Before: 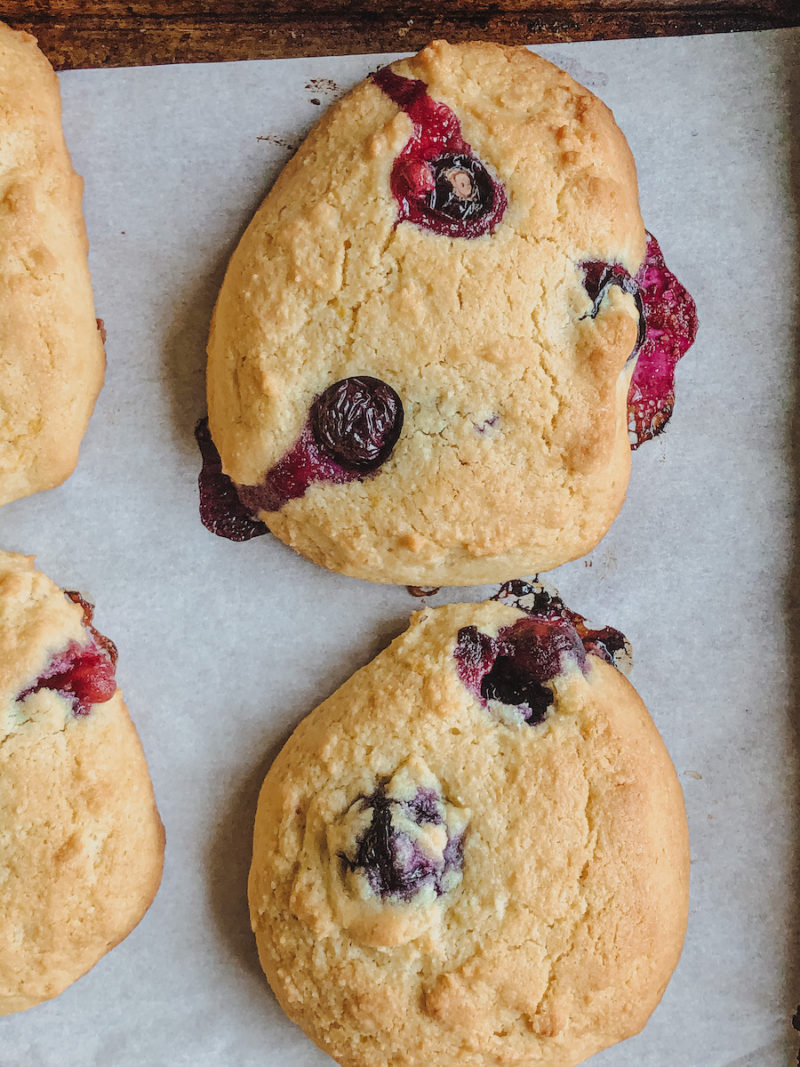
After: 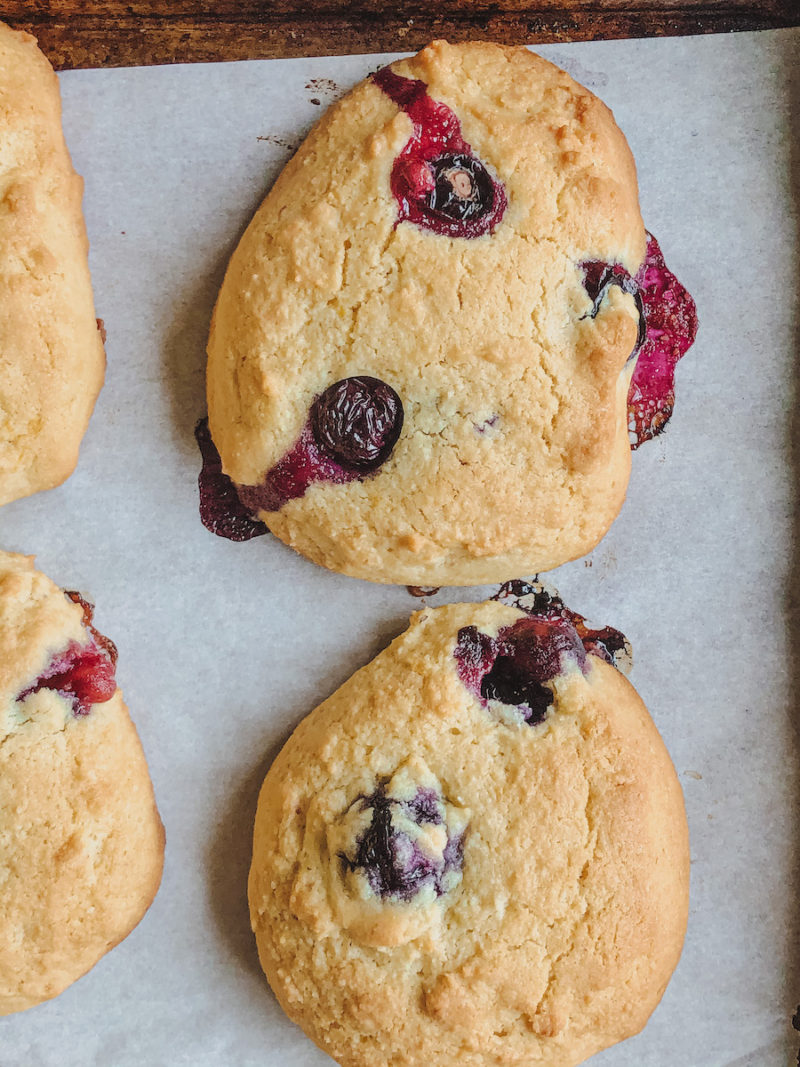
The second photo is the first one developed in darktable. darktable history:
tone equalizer: -7 EV 0.151 EV, -6 EV 0.594 EV, -5 EV 1.13 EV, -4 EV 1.29 EV, -3 EV 1.15 EV, -2 EV 0.6 EV, -1 EV 0.163 EV, smoothing diameter 24.92%, edges refinement/feathering 6.7, preserve details guided filter
